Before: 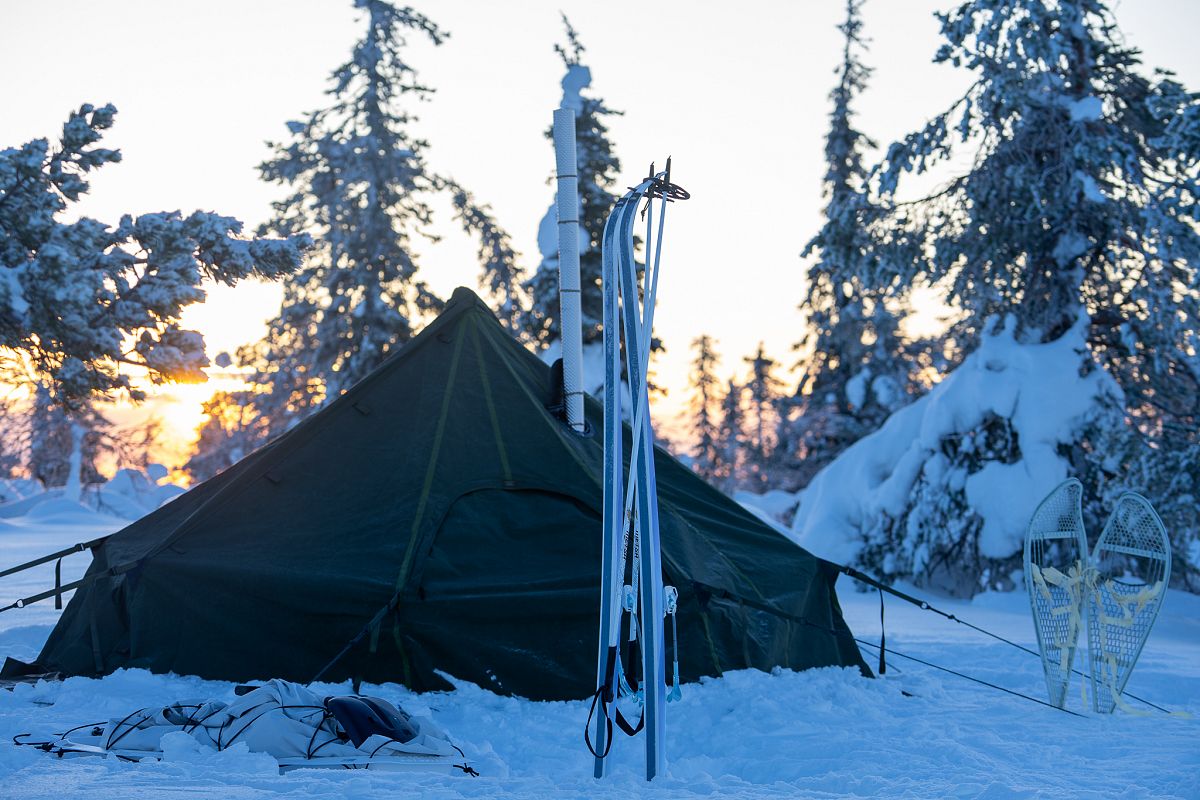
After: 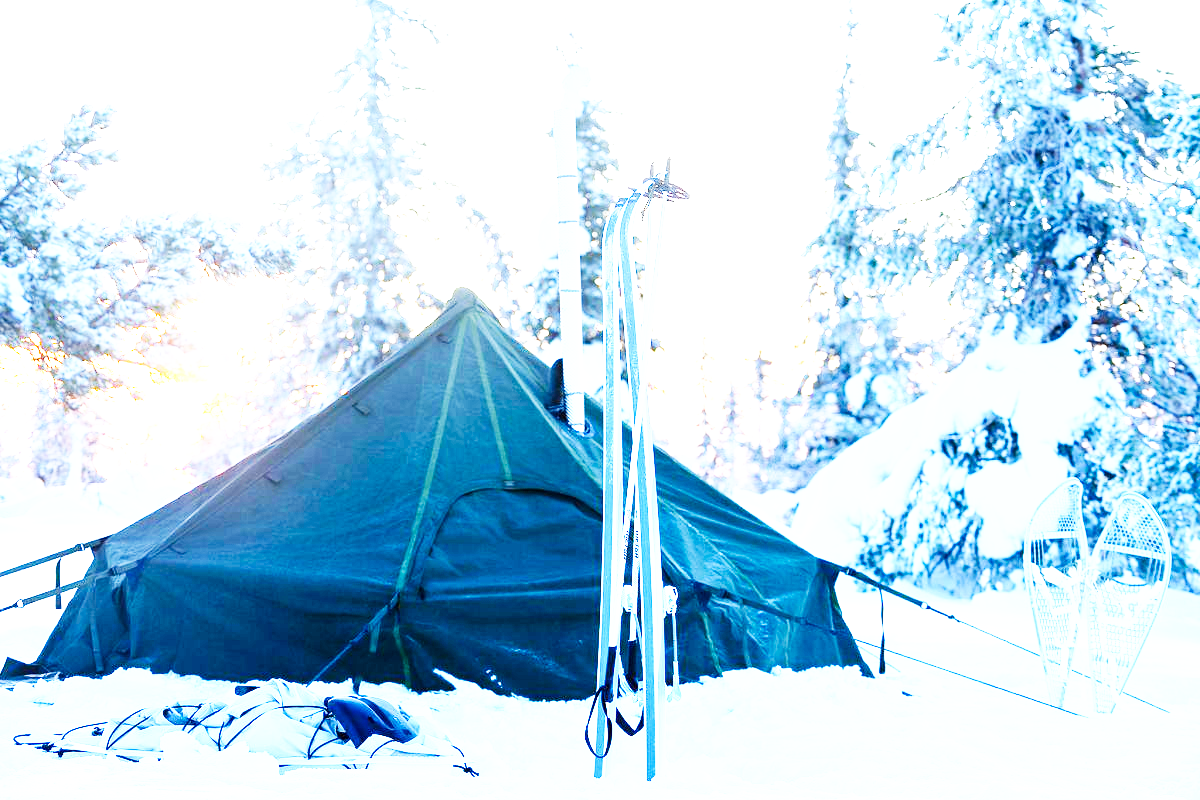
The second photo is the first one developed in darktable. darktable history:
base curve: curves: ch0 [(0, 0) (0.007, 0.004) (0.027, 0.03) (0.046, 0.07) (0.207, 0.54) (0.442, 0.872) (0.673, 0.972) (1, 1)], preserve colors none
exposure: exposure 2.25 EV, compensate highlight preservation false
